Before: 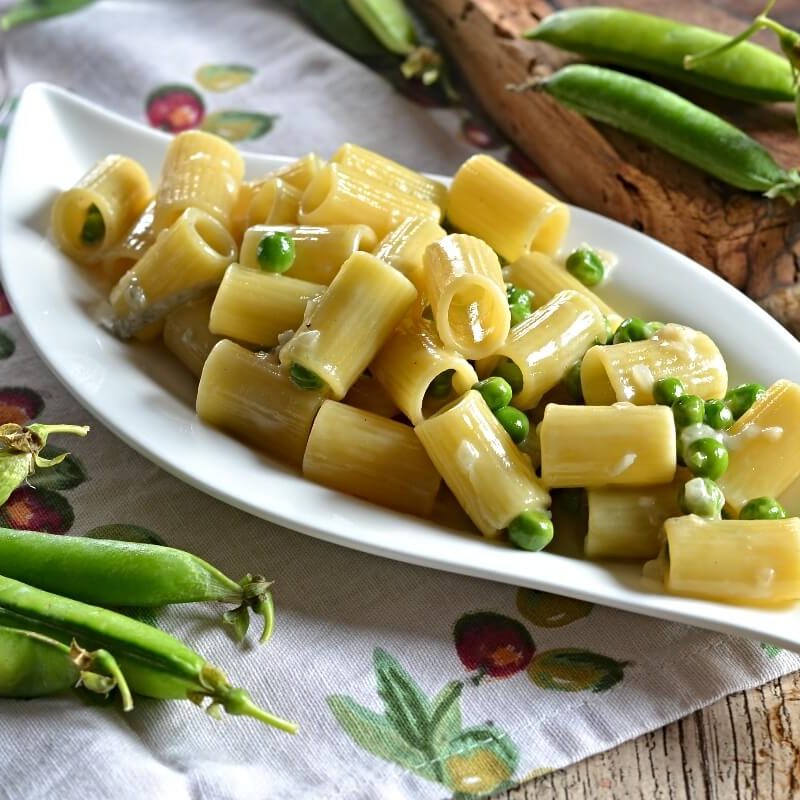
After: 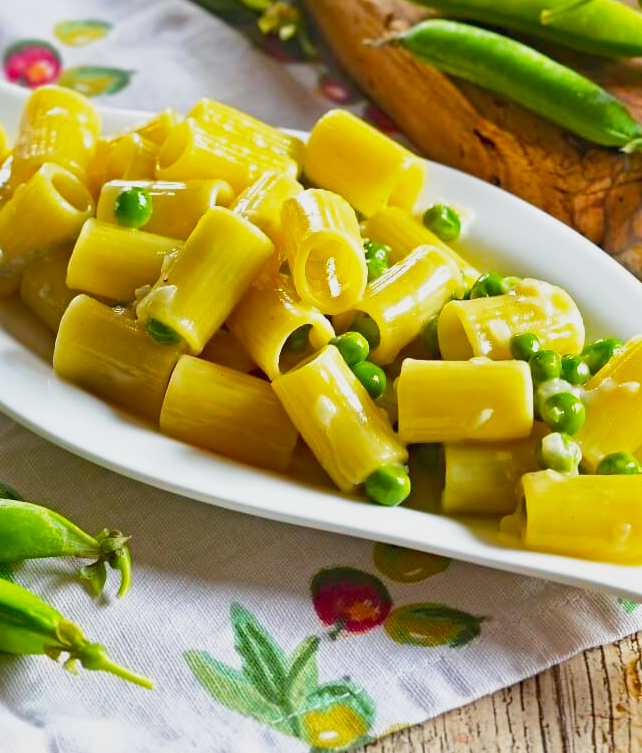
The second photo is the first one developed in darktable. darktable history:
exposure: black level correction -0.001, exposure 0.08 EV, compensate highlight preservation false
shadows and highlights: on, module defaults
crop and rotate: left 17.959%, top 5.771%, right 1.742%
color balance rgb: linear chroma grading › global chroma 15%, perceptual saturation grading › global saturation 30%
base curve: curves: ch0 [(0, 0) (0.088, 0.125) (0.176, 0.251) (0.354, 0.501) (0.613, 0.749) (1, 0.877)], preserve colors none
